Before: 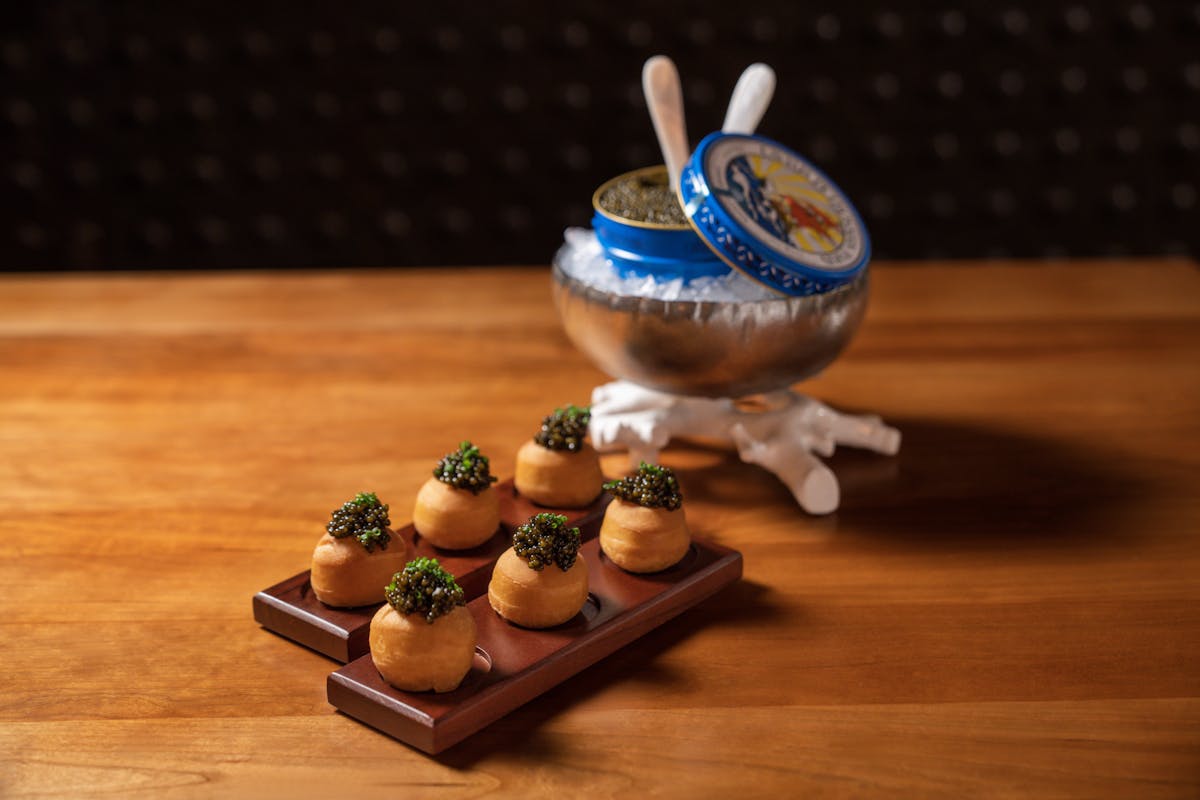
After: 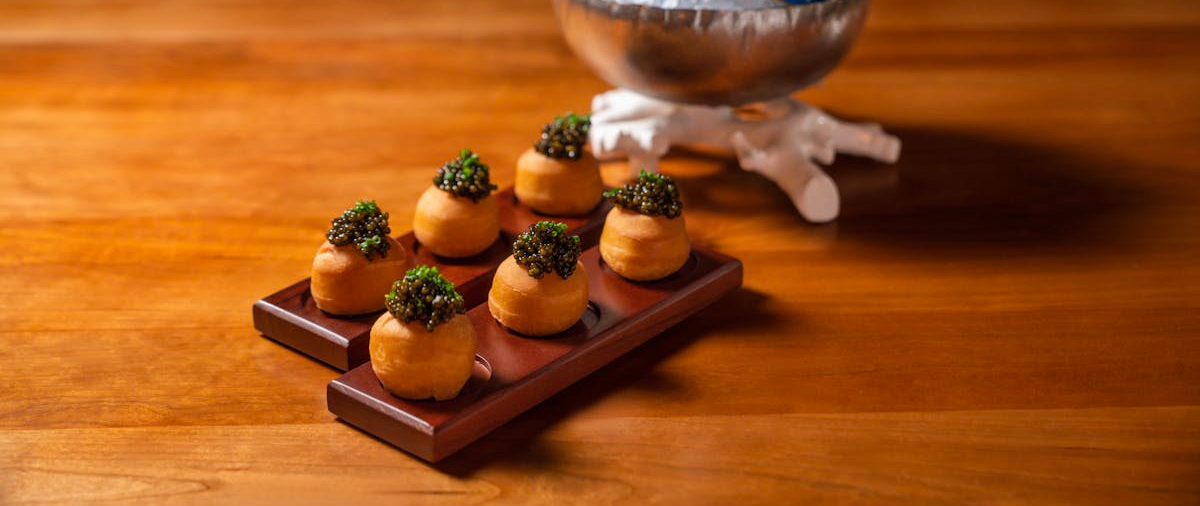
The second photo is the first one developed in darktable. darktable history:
crop and rotate: top 36.748%
